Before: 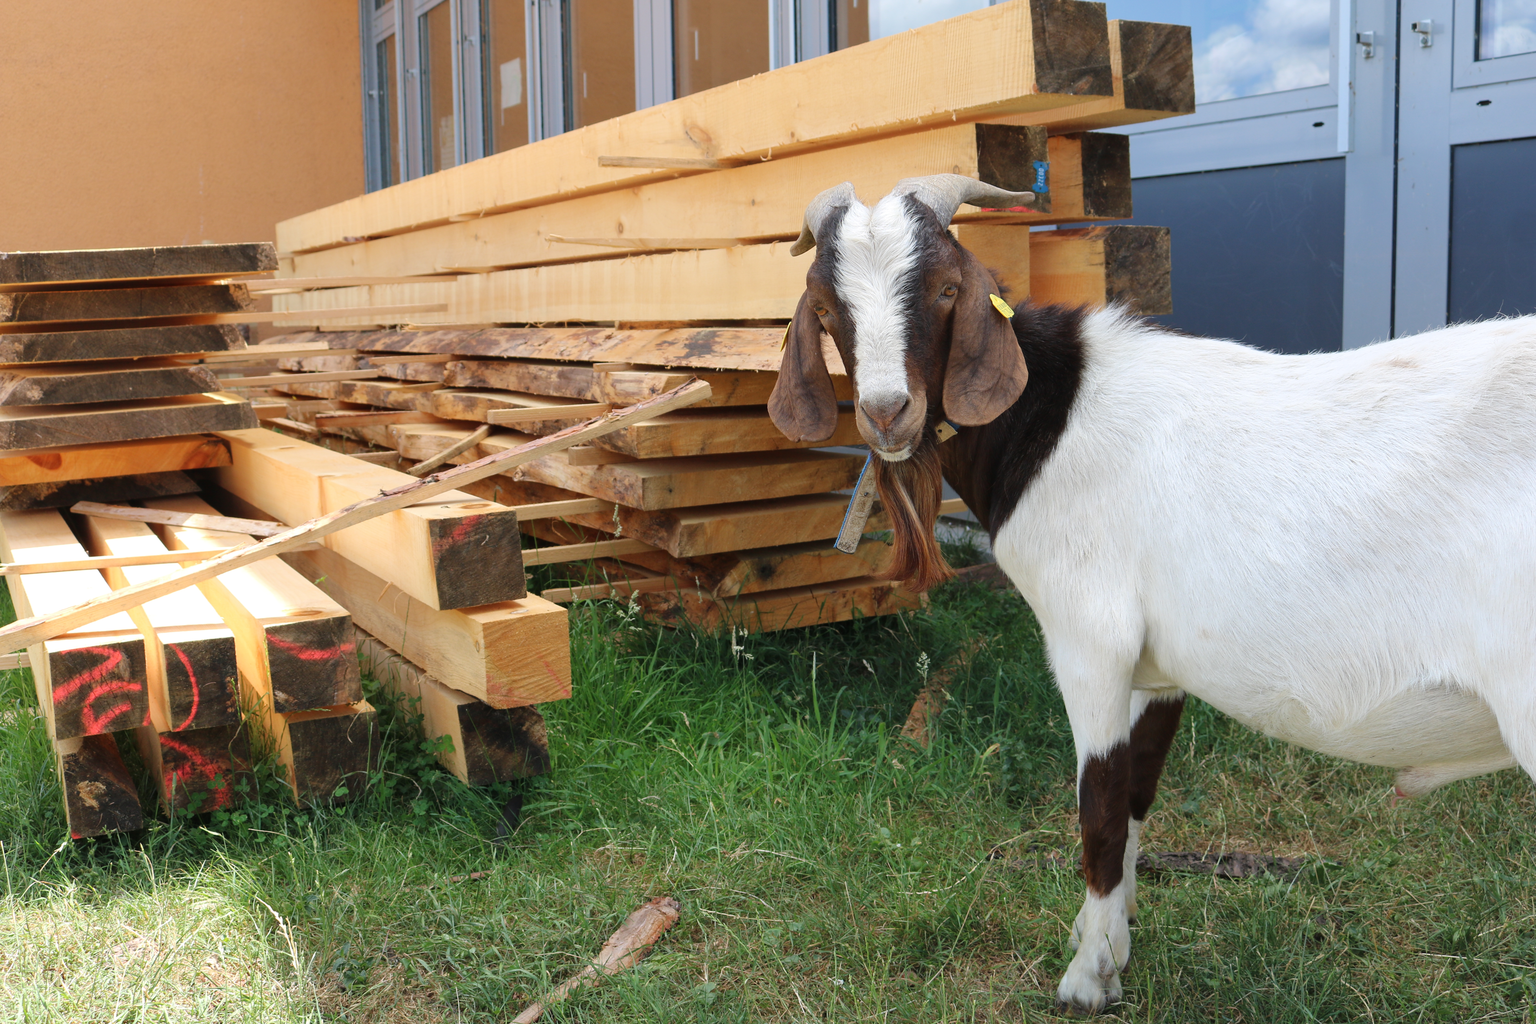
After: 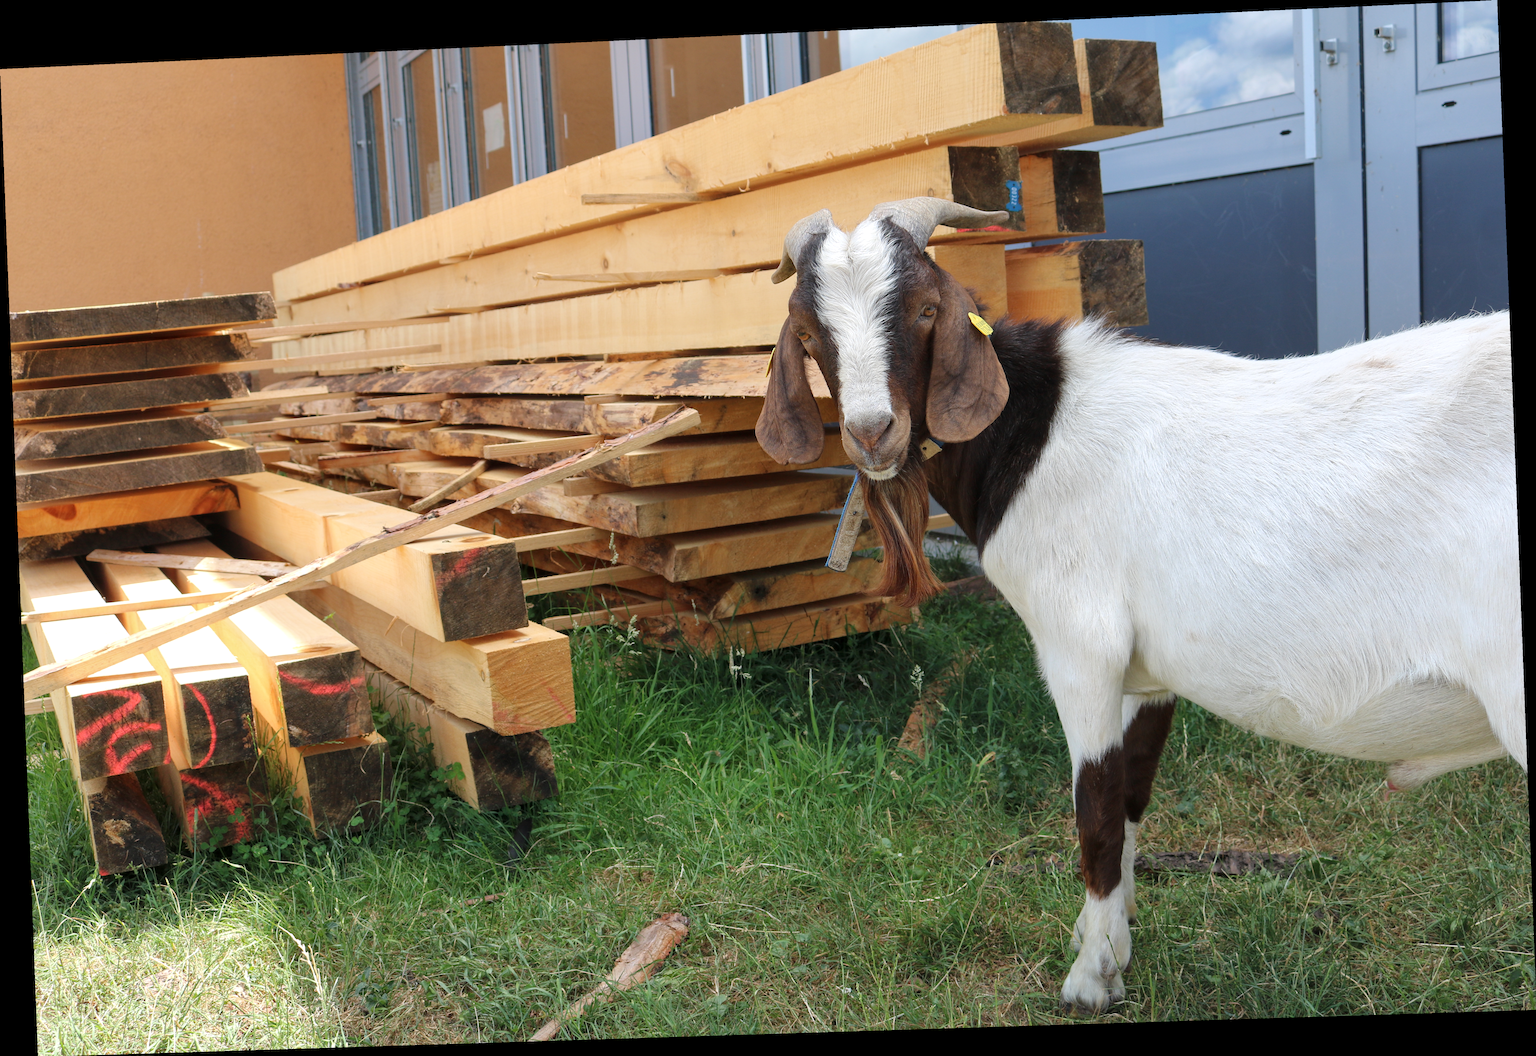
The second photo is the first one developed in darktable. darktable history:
local contrast: highlights 100%, shadows 100%, detail 120%, midtone range 0.2
white balance: emerald 1
shadows and highlights: radius 125.46, shadows 21.19, highlights -21.19, low approximation 0.01
rotate and perspective: rotation -2.22°, lens shift (horizontal) -0.022, automatic cropping off
